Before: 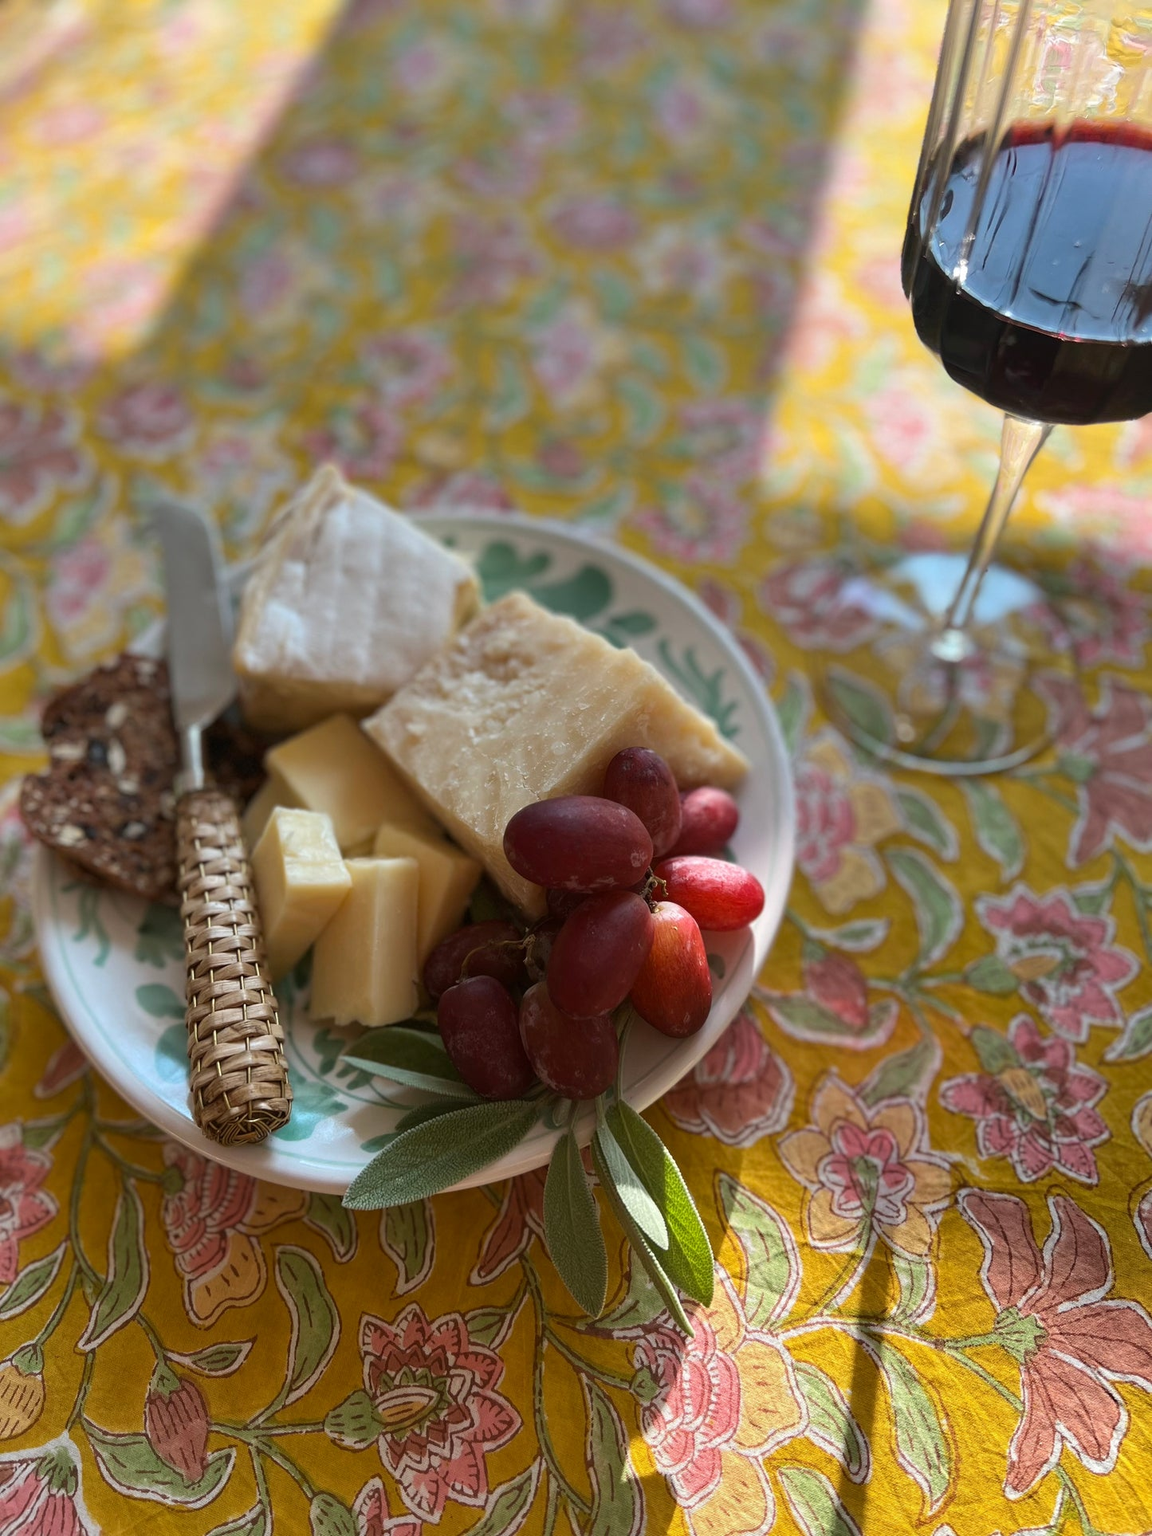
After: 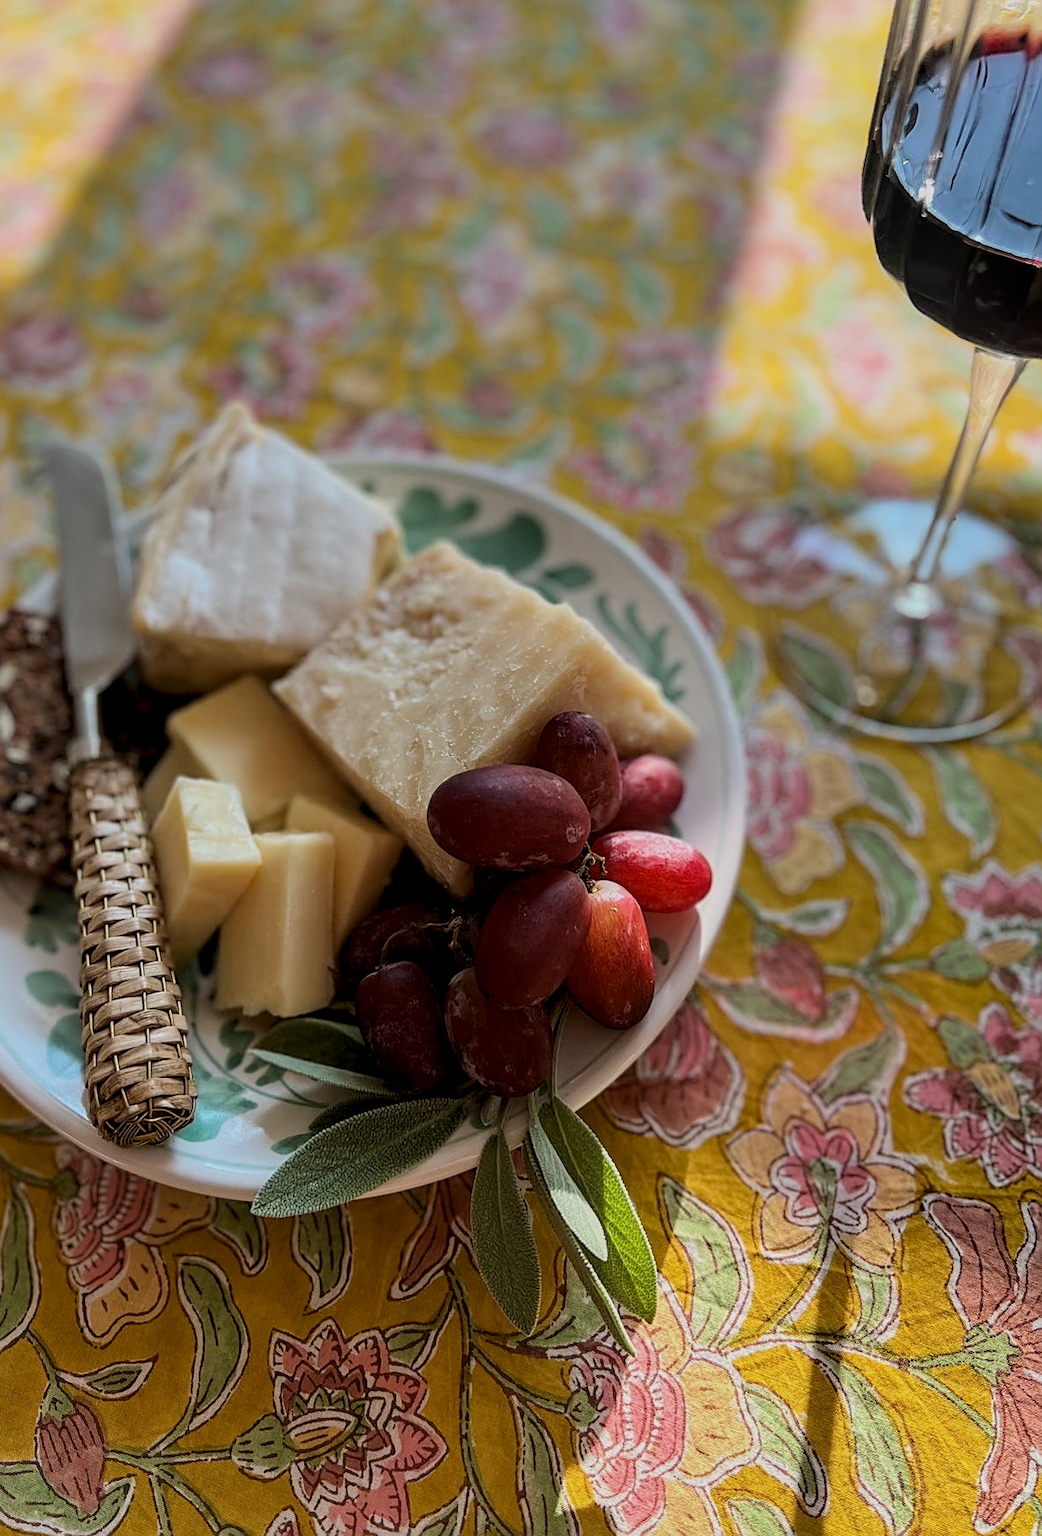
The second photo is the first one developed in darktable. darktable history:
filmic rgb: black relative exposure -7.48 EV, white relative exposure 4.83 EV, hardness 3.4, color science v6 (2022)
crop: left 9.807%, top 6.259%, right 7.334%, bottom 2.177%
local contrast: detail 130%
sharpen: on, module defaults
